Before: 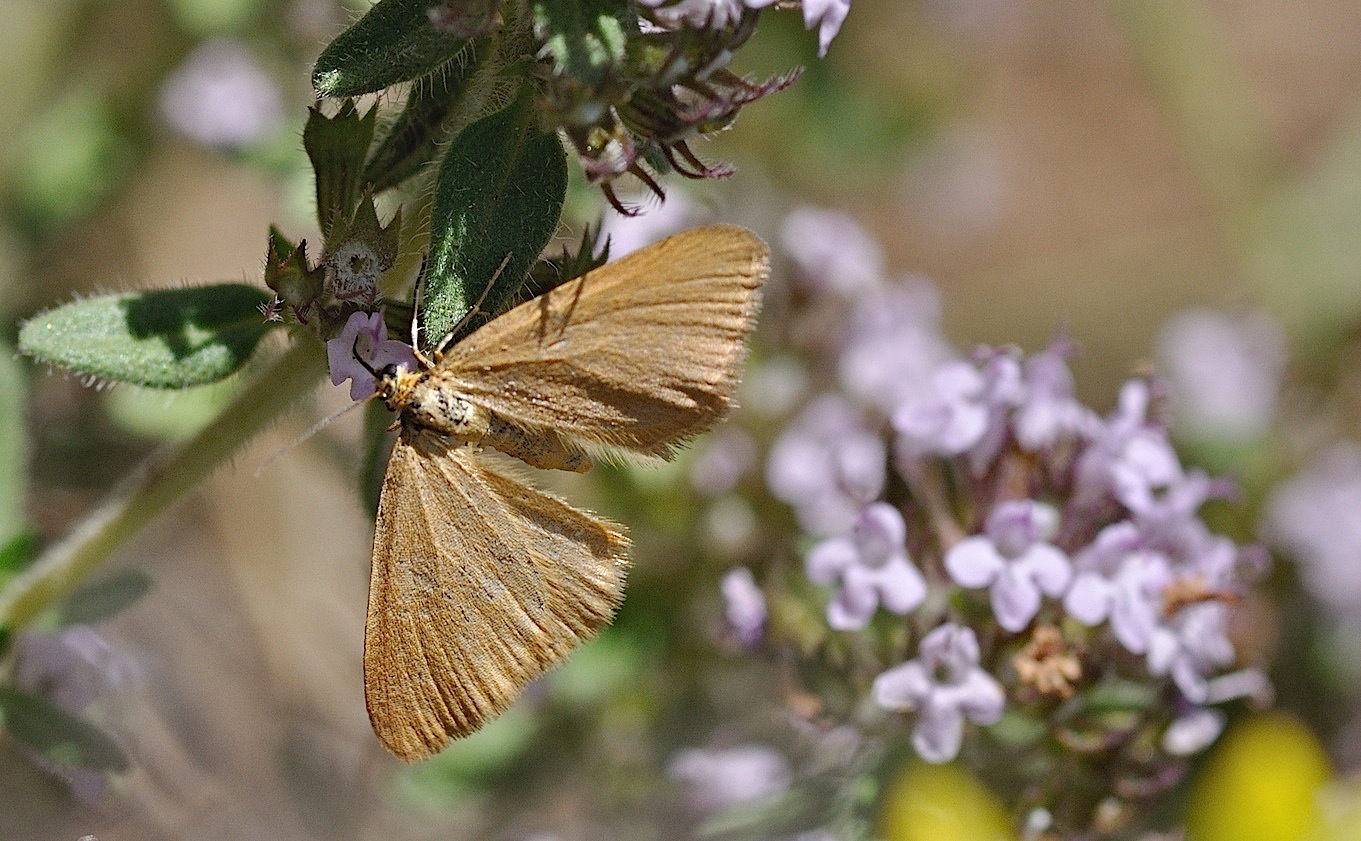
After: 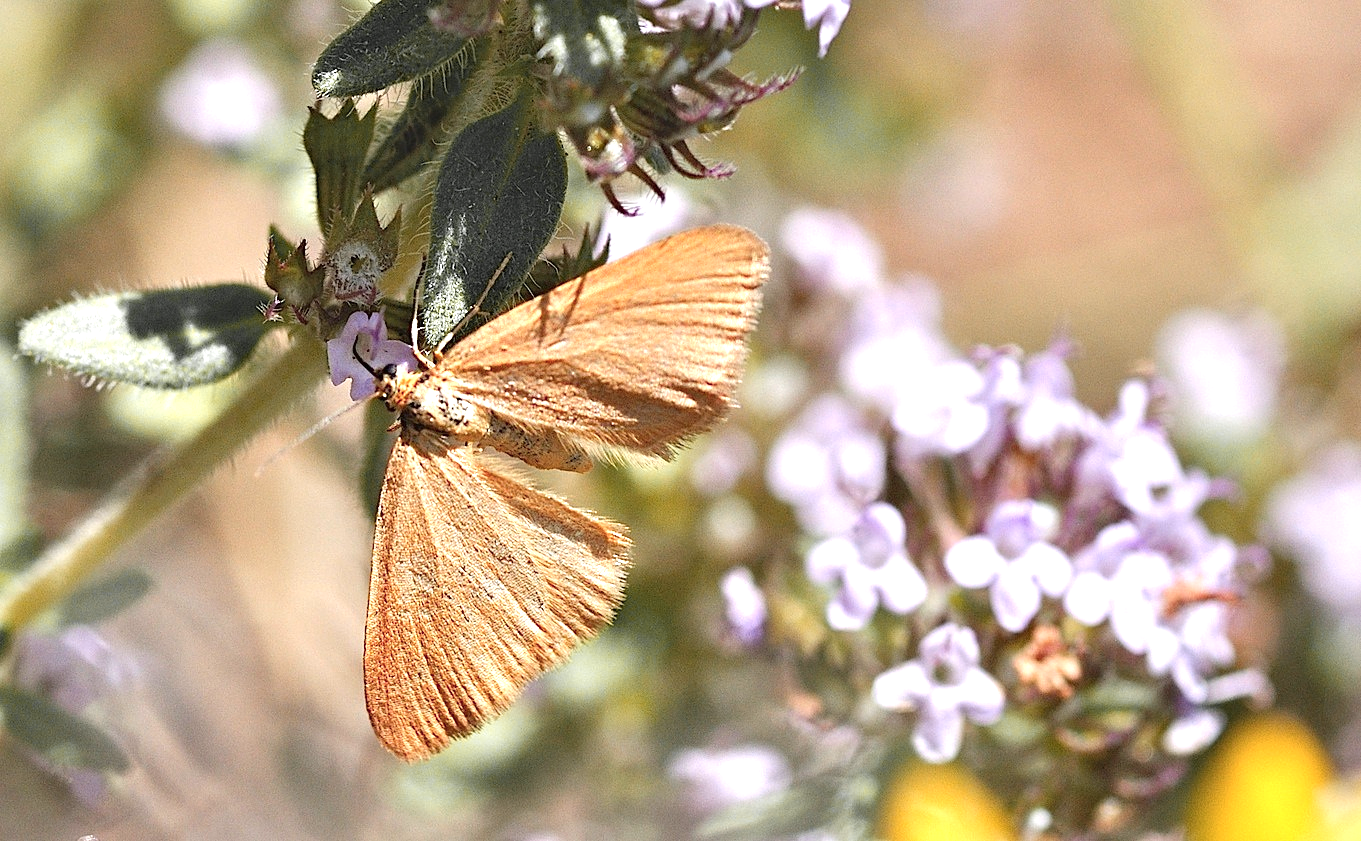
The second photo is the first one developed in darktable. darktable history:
exposure: black level correction 0, exposure 1.1 EV, compensate highlight preservation false
color zones: curves: ch1 [(0.29, 0.492) (0.373, 0.185) (0.509, 0.481)]; ch2 [(0.25, 0.462) (0.749, 0.457)], mix 40.67%
